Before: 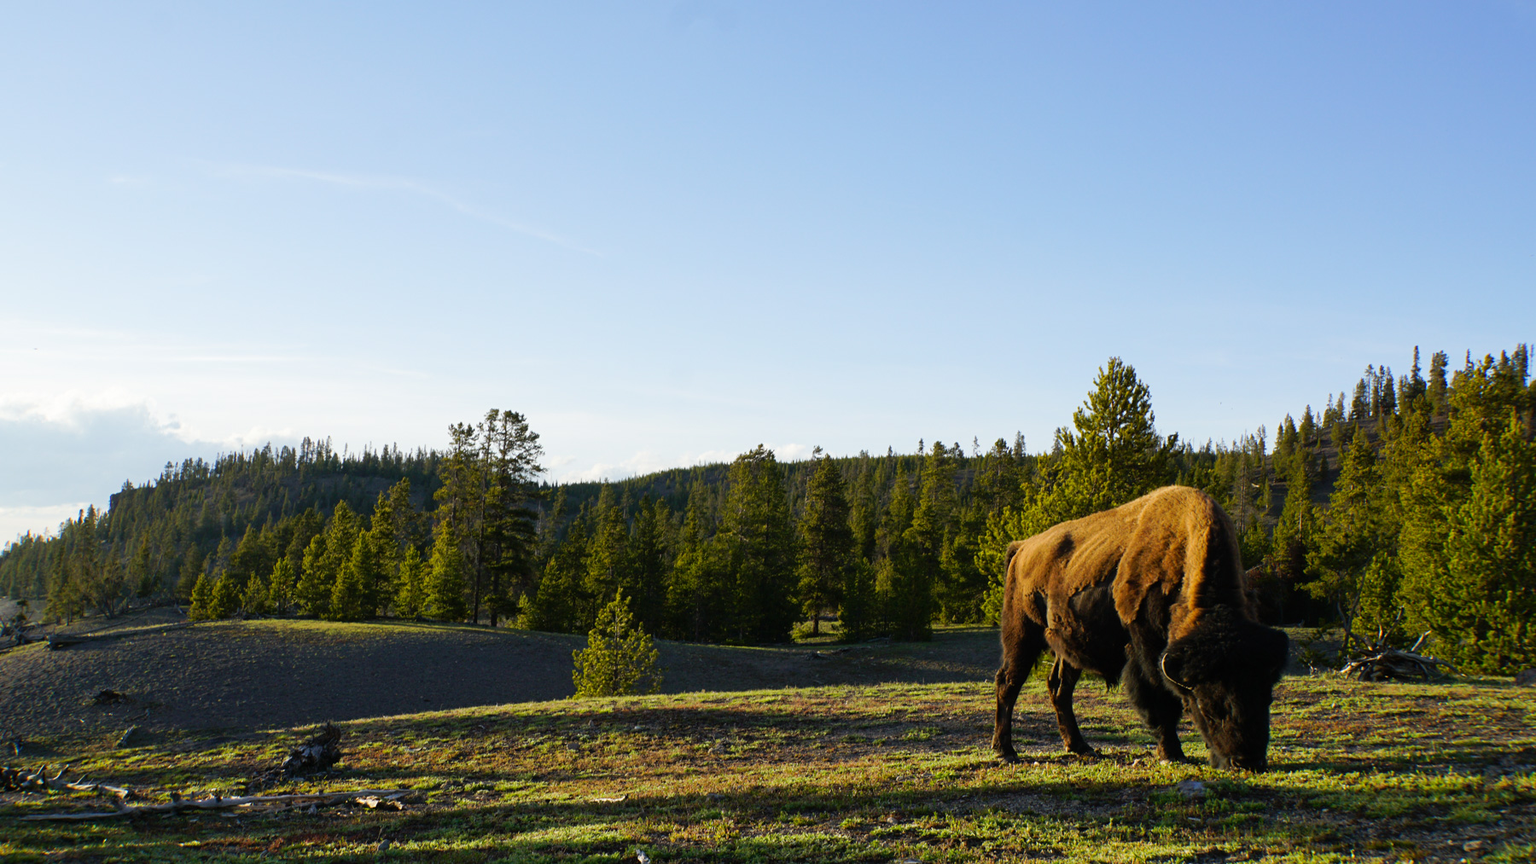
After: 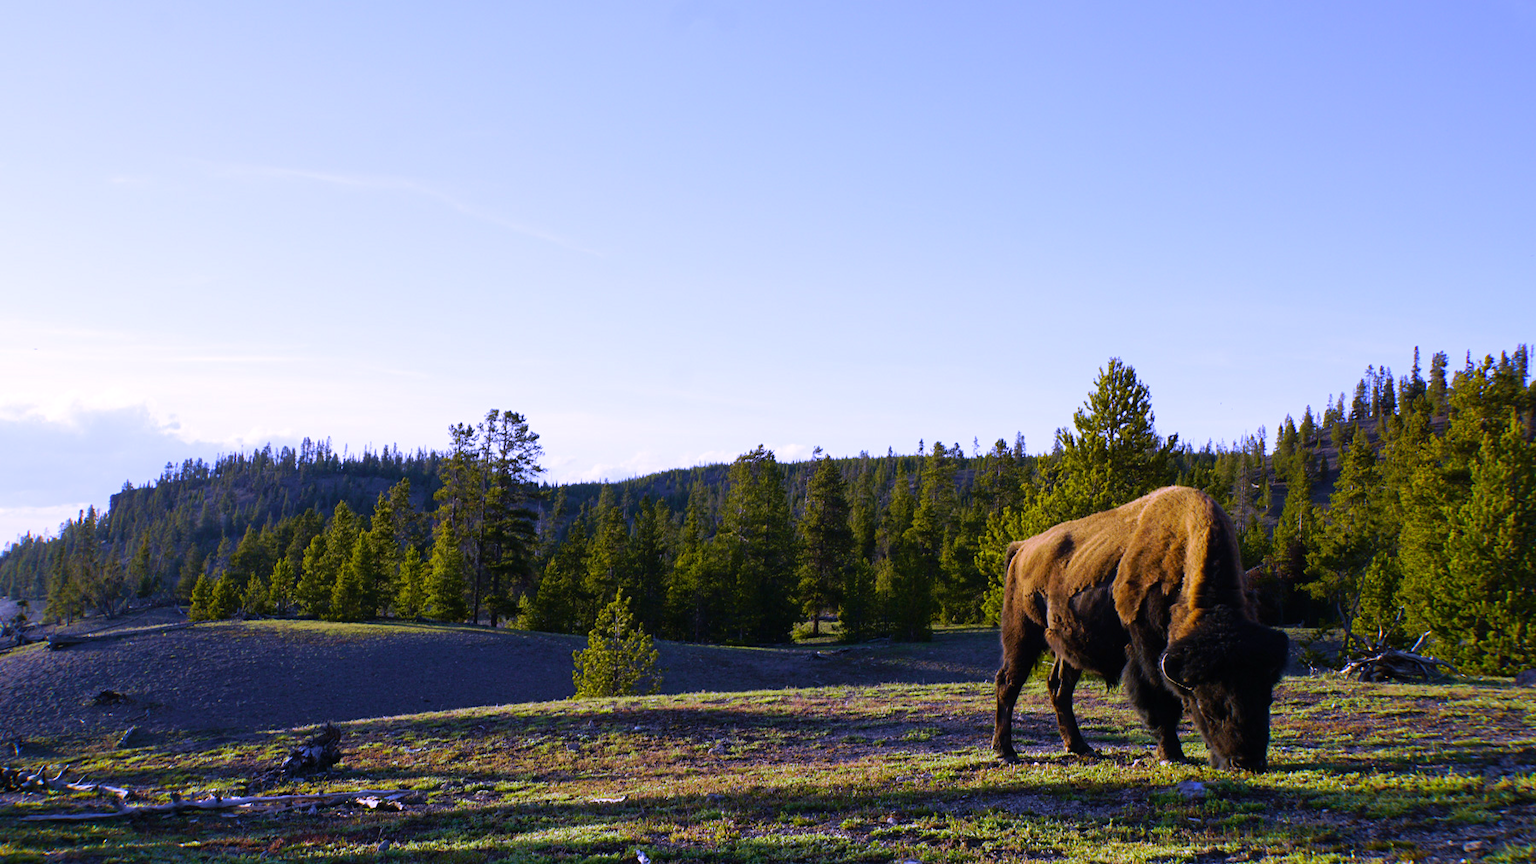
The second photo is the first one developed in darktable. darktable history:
velvia: on, module defaults
white balance: red 0.98, blue 1.61
